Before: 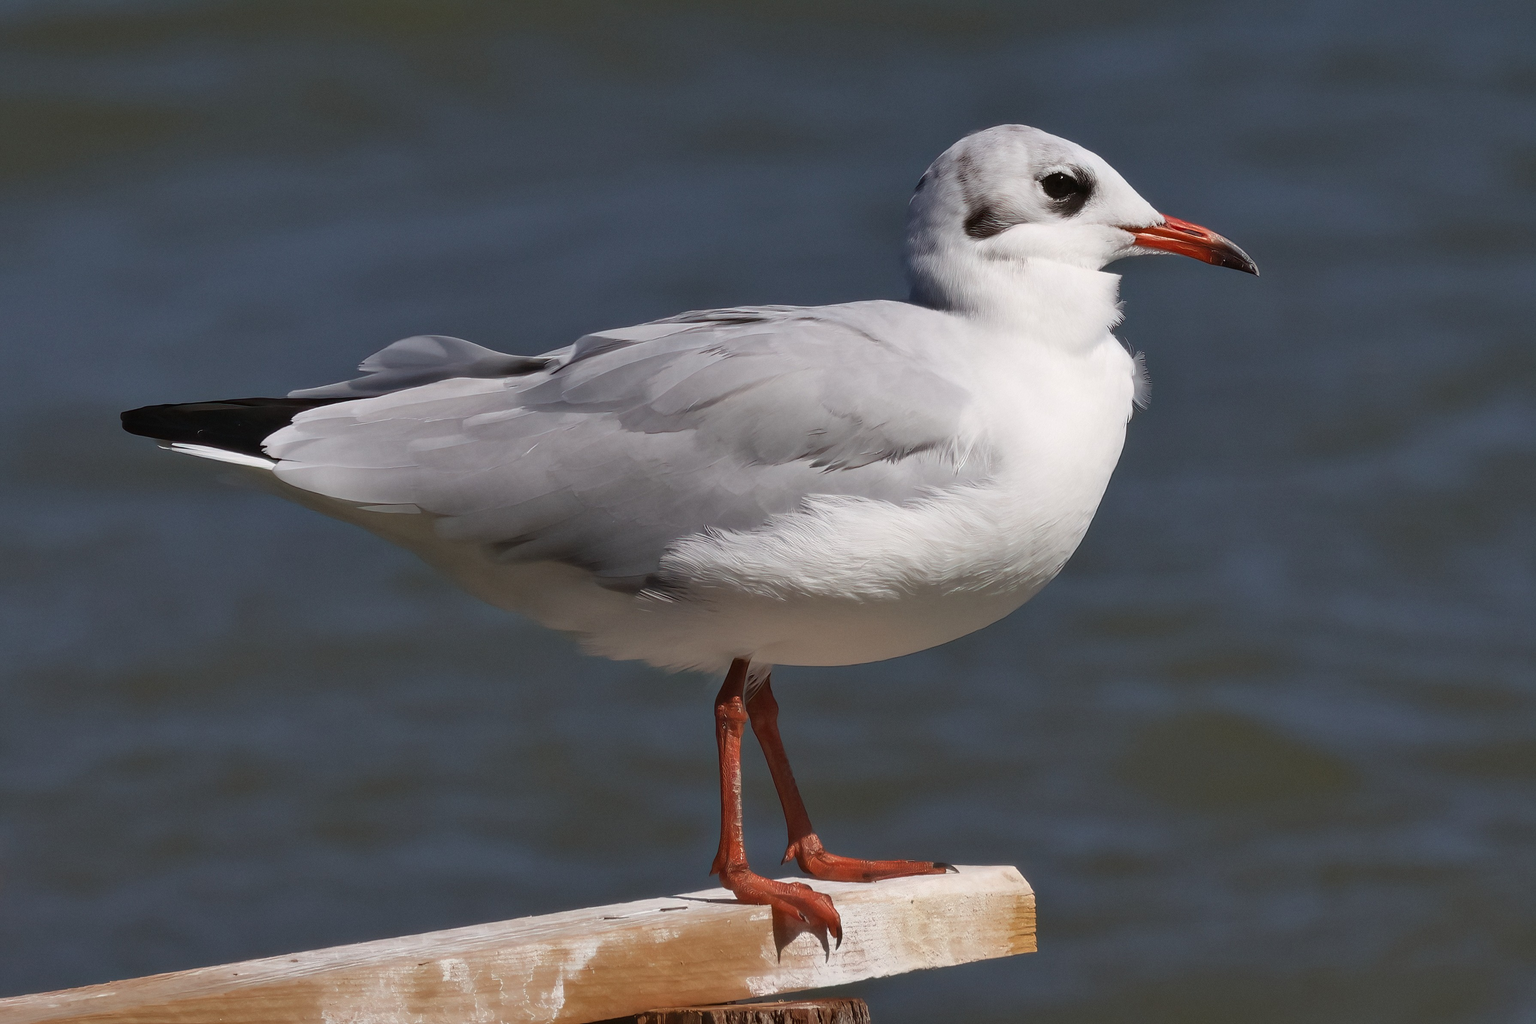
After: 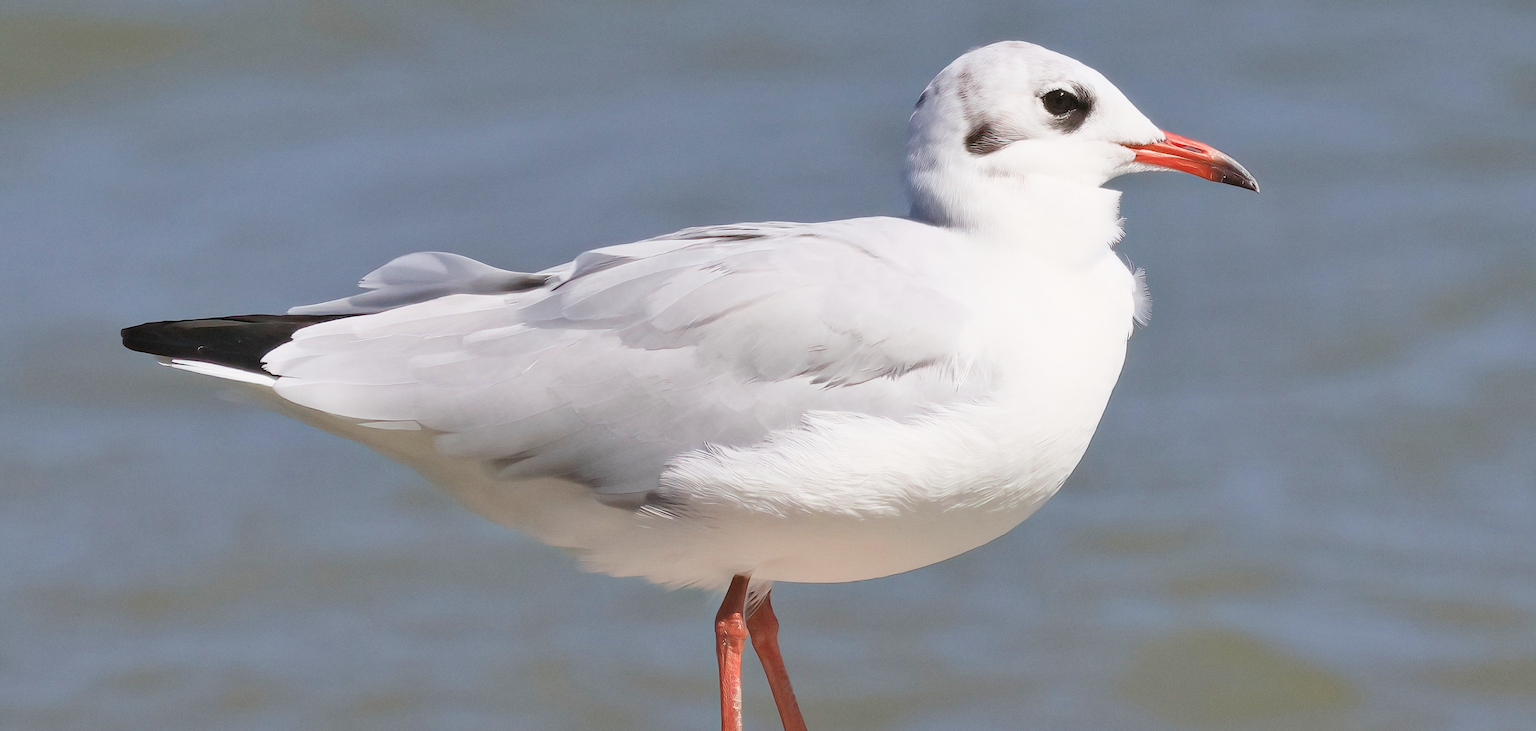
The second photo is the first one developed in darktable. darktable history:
filmic rgb: black relative exposure -8.78 EV, white relative exposure 4.98 EV, target black luminance 0%, hardness 3.77, latitude 65.41%, contrast 0.825, shadows ↔ highlights balance 19.93%
exposure: black level correction 0, exposure 1.283 EV, compensate exposure bias true, compensate highlight preservation false
tone equalizer: mask exposure compensation -0.49 EV
crop and rotate: top 8.175%, bottom 20.376%
